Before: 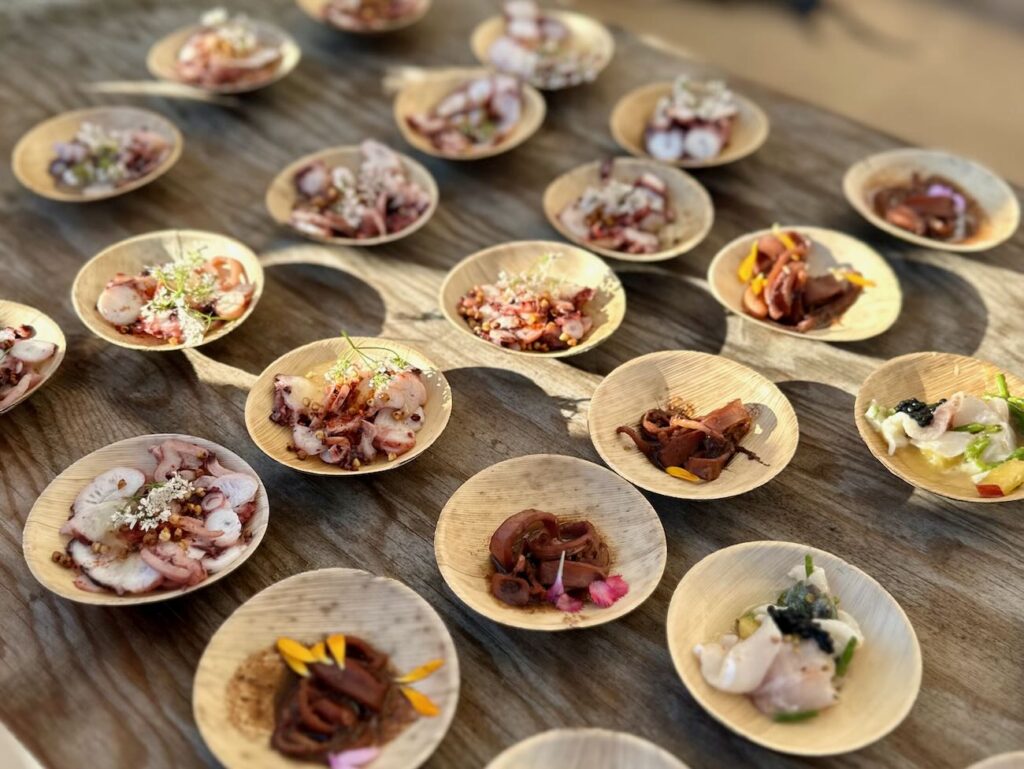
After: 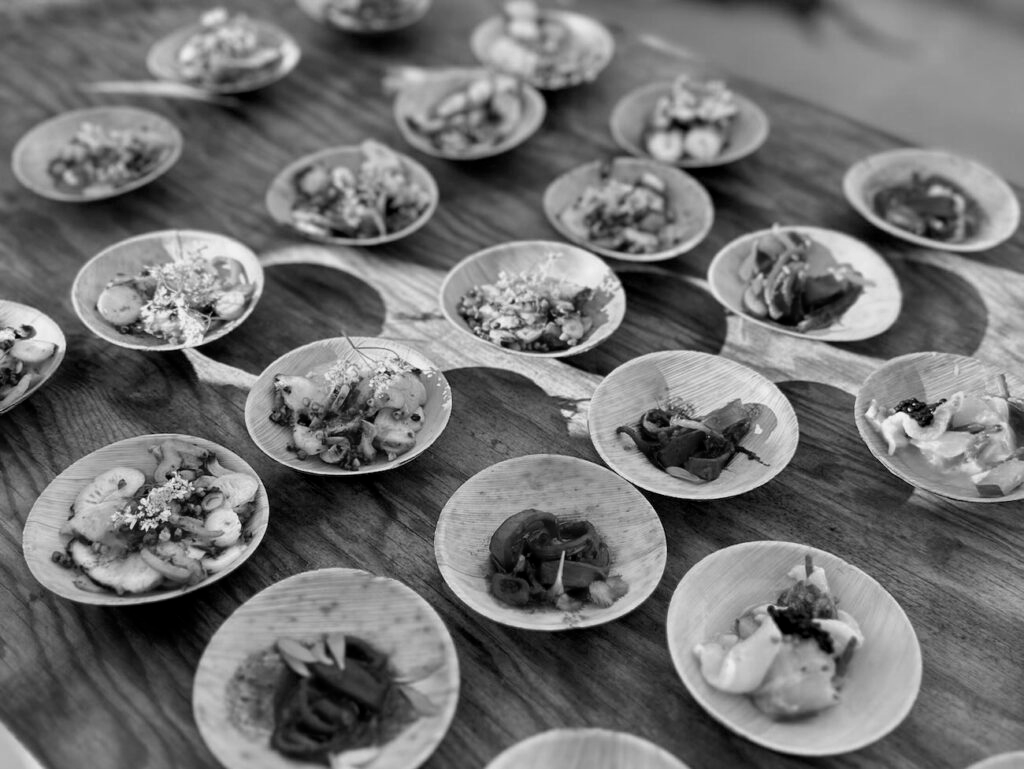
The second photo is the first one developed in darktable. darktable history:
color calibration: output gray [0.18, 0.41, 0.41, 0], gray › normalize channels true, illuminant same as pipeline (D50), adaptation XYZ, x 0.346, y 0.359, gamut compression 0
white balance: red 0.967, blue 1.119, emerald 0.756
